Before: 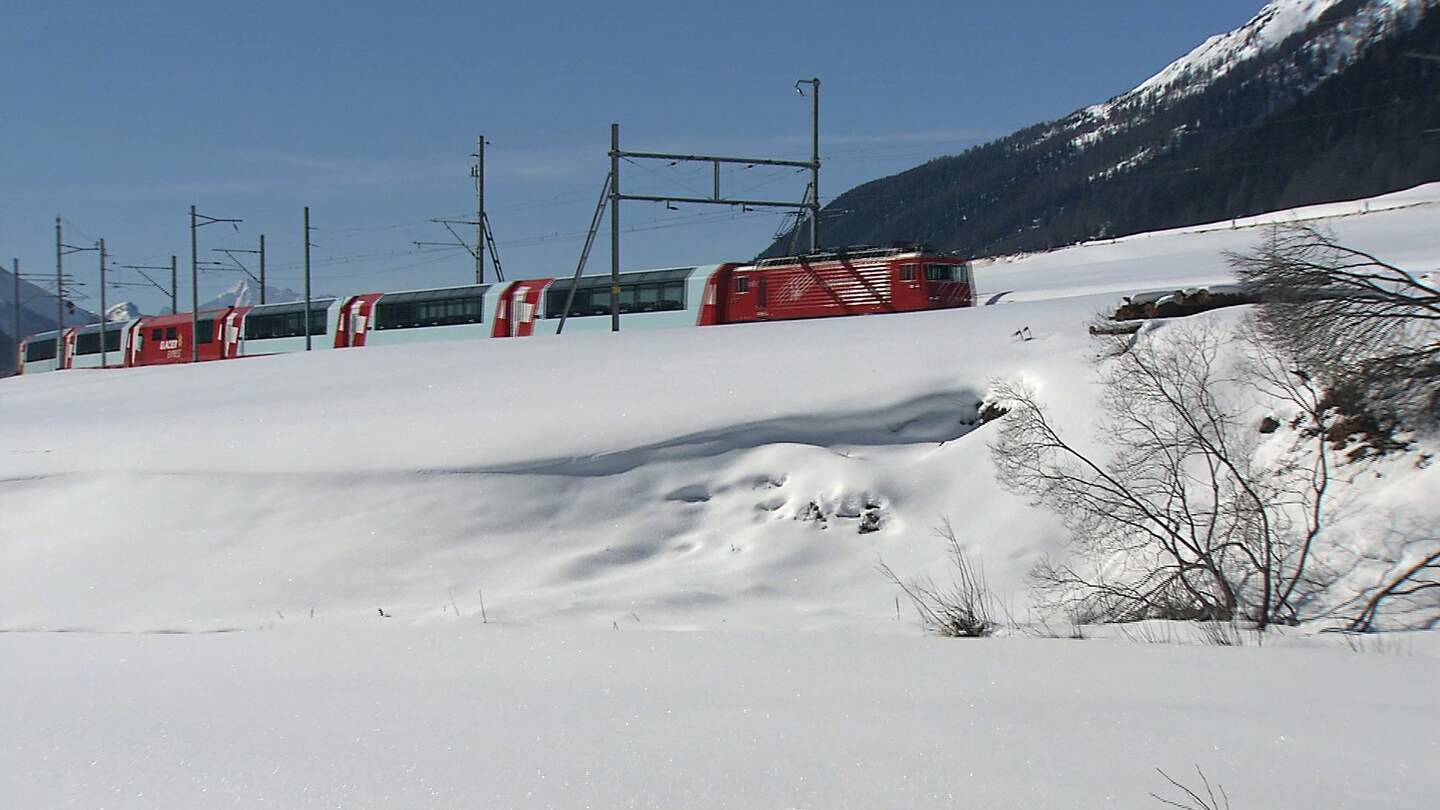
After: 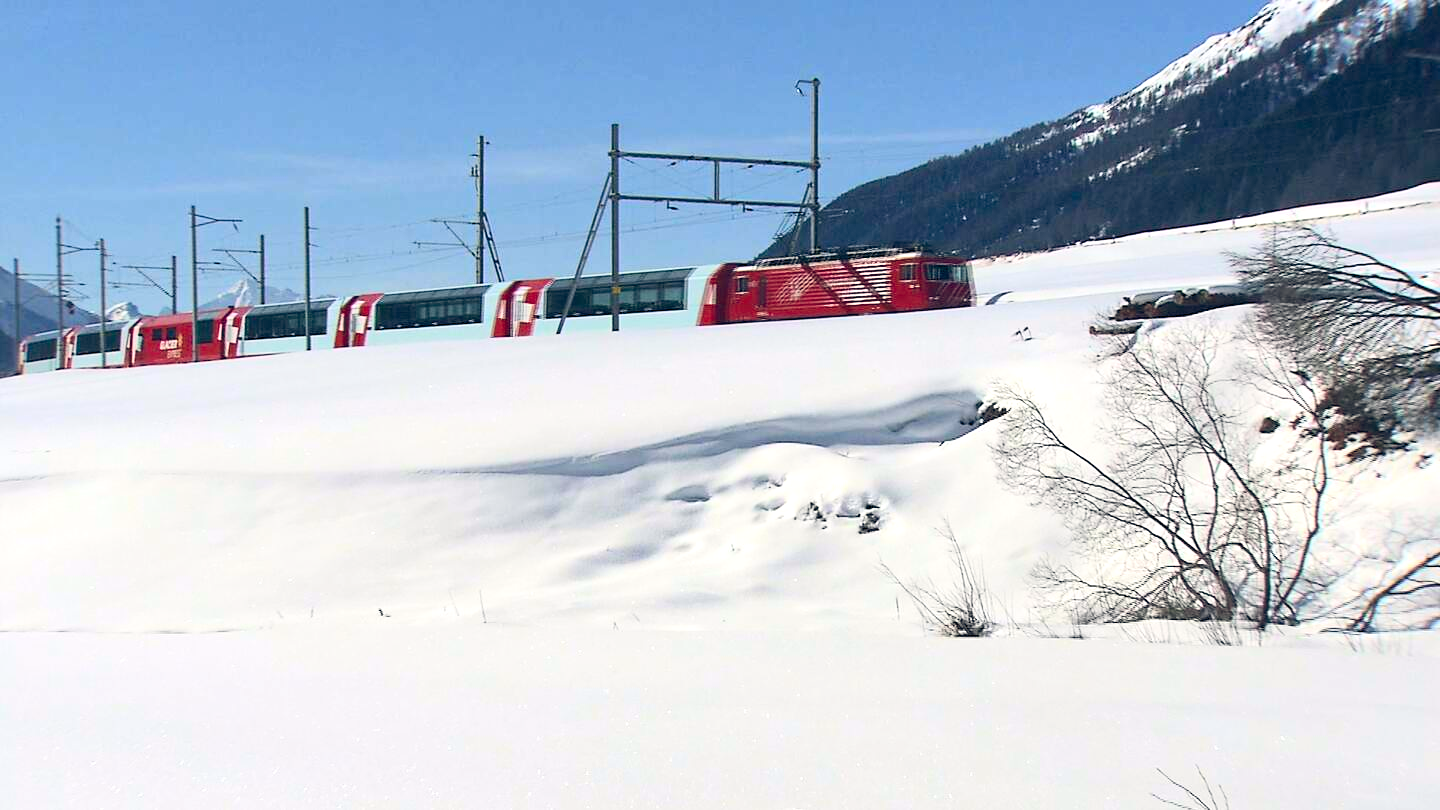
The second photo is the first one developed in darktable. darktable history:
contrast brightness saturation: contrast 0.2, brightness 0.15, saturation 0.14
exposure: black level correction 0.001, exposure 0.5 EV, compensate exposure bias true, compensate highlight preservation false
color balance rgb: shadows lift › hue 87.51°, highlights gain › chroma 0.68%, highlights gain › hue 55.1°, global offset › chroma 0.13%, global offset › hue 253.66°, linear chroma grading › global chroma 0.5%, perceptual saturation grading › global saturation 16.38%
